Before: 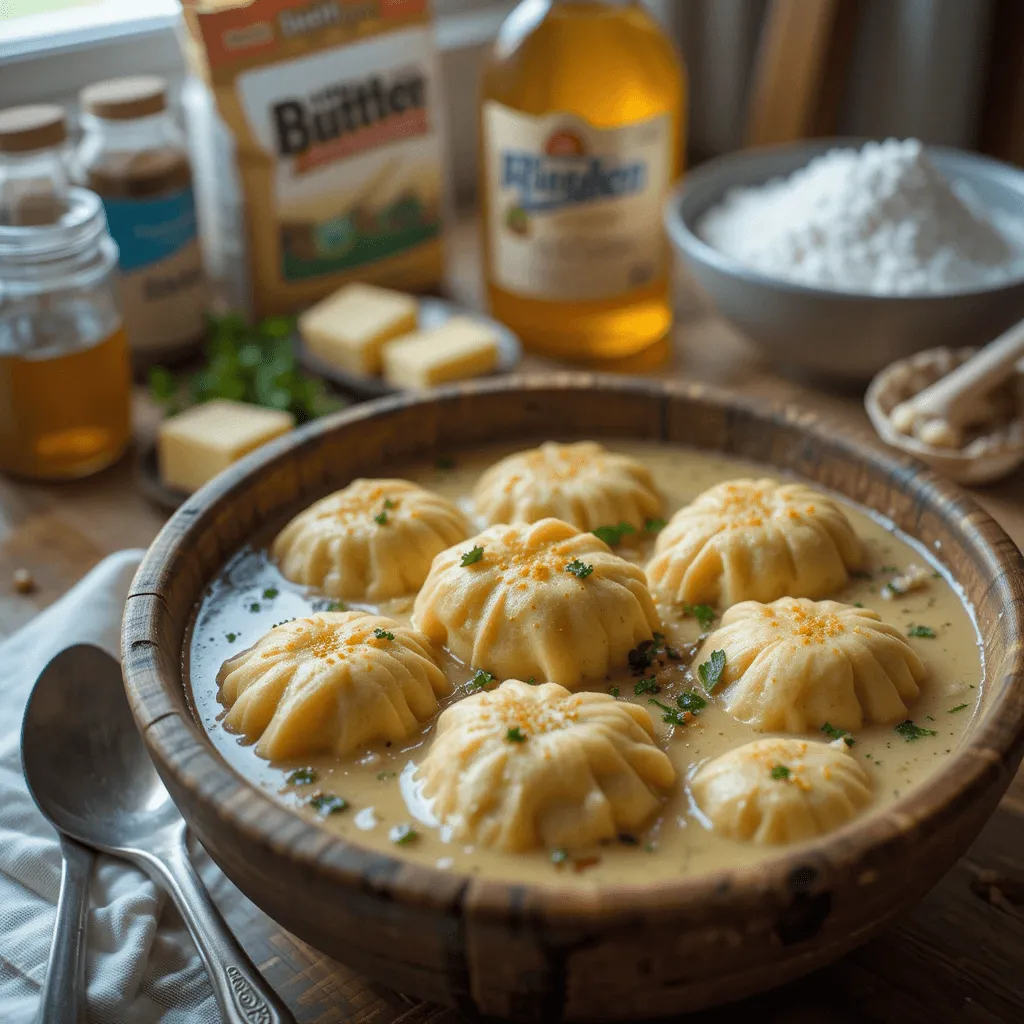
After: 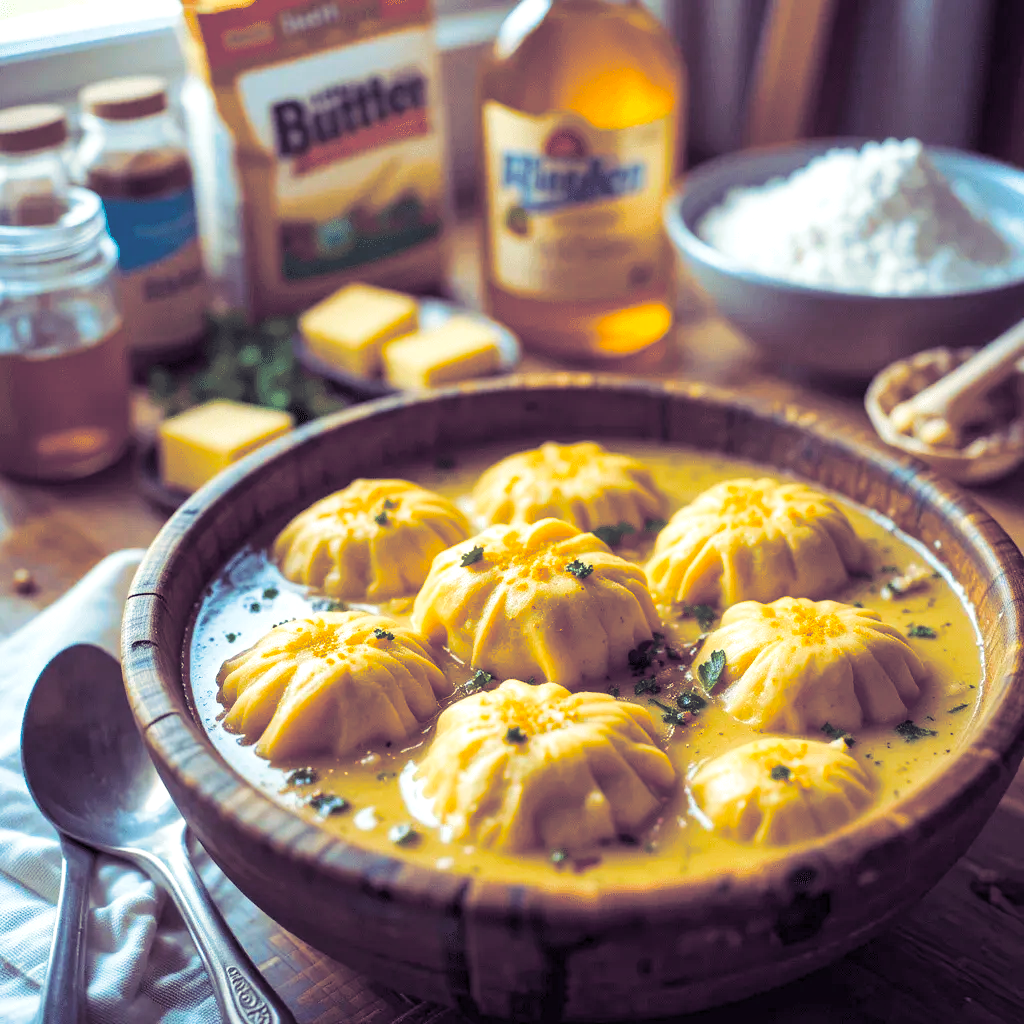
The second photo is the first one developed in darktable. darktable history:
split-toning: shadows › hue 255.6°, shadows › saturation 0.66, highlights › hue 43.2°, highlights › saturation 0.68, balance -50.1
local contrast: mode bilateral grid, contrast 20, coarseness 50, detail 120%, midtone range 0.2
color balance rgb: linear chroma grading › shadows 10%, linear chroma grading › highlights 10%, linear chroma grading › global chroma 15%, linear chroma grading › mid-tones 15%, perceptual saturation grading › global saturation 40%, perceptual saturation grading › highlights -25%, perceptual saturation grading › mid-tones 35%, perceptual saturation grading › shadows 35%, perceptual brilliance grading › global brilliance 11.29%, global vibrance 11.29%
contrast brightness saturation: contrast 0.14, brightness 0.21
